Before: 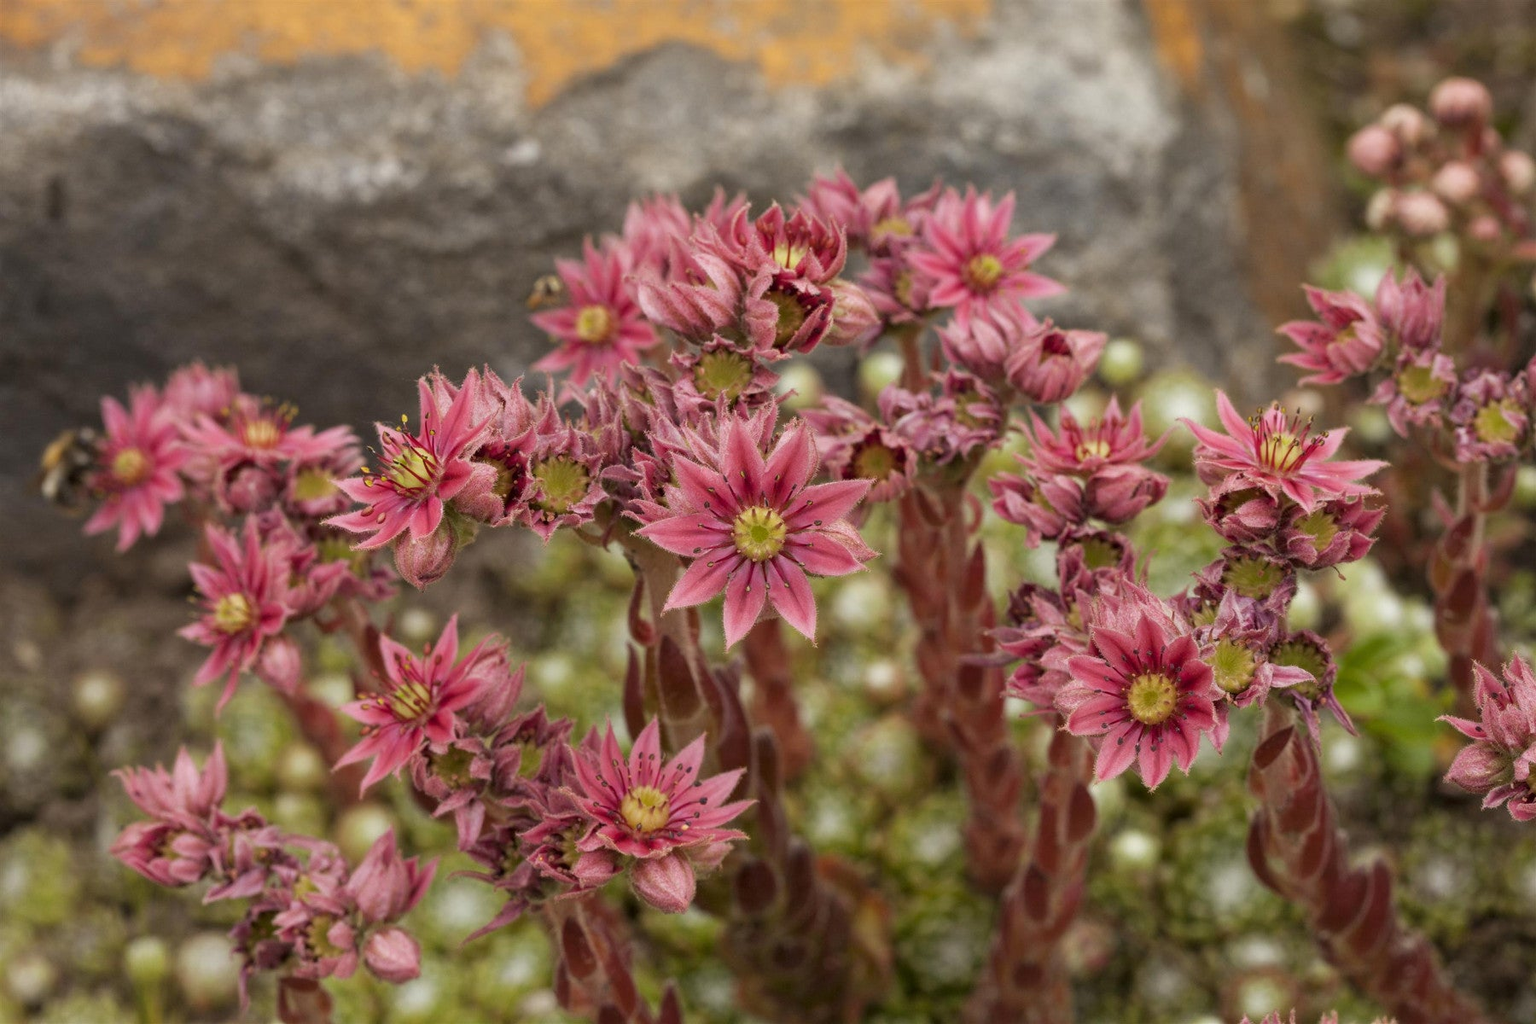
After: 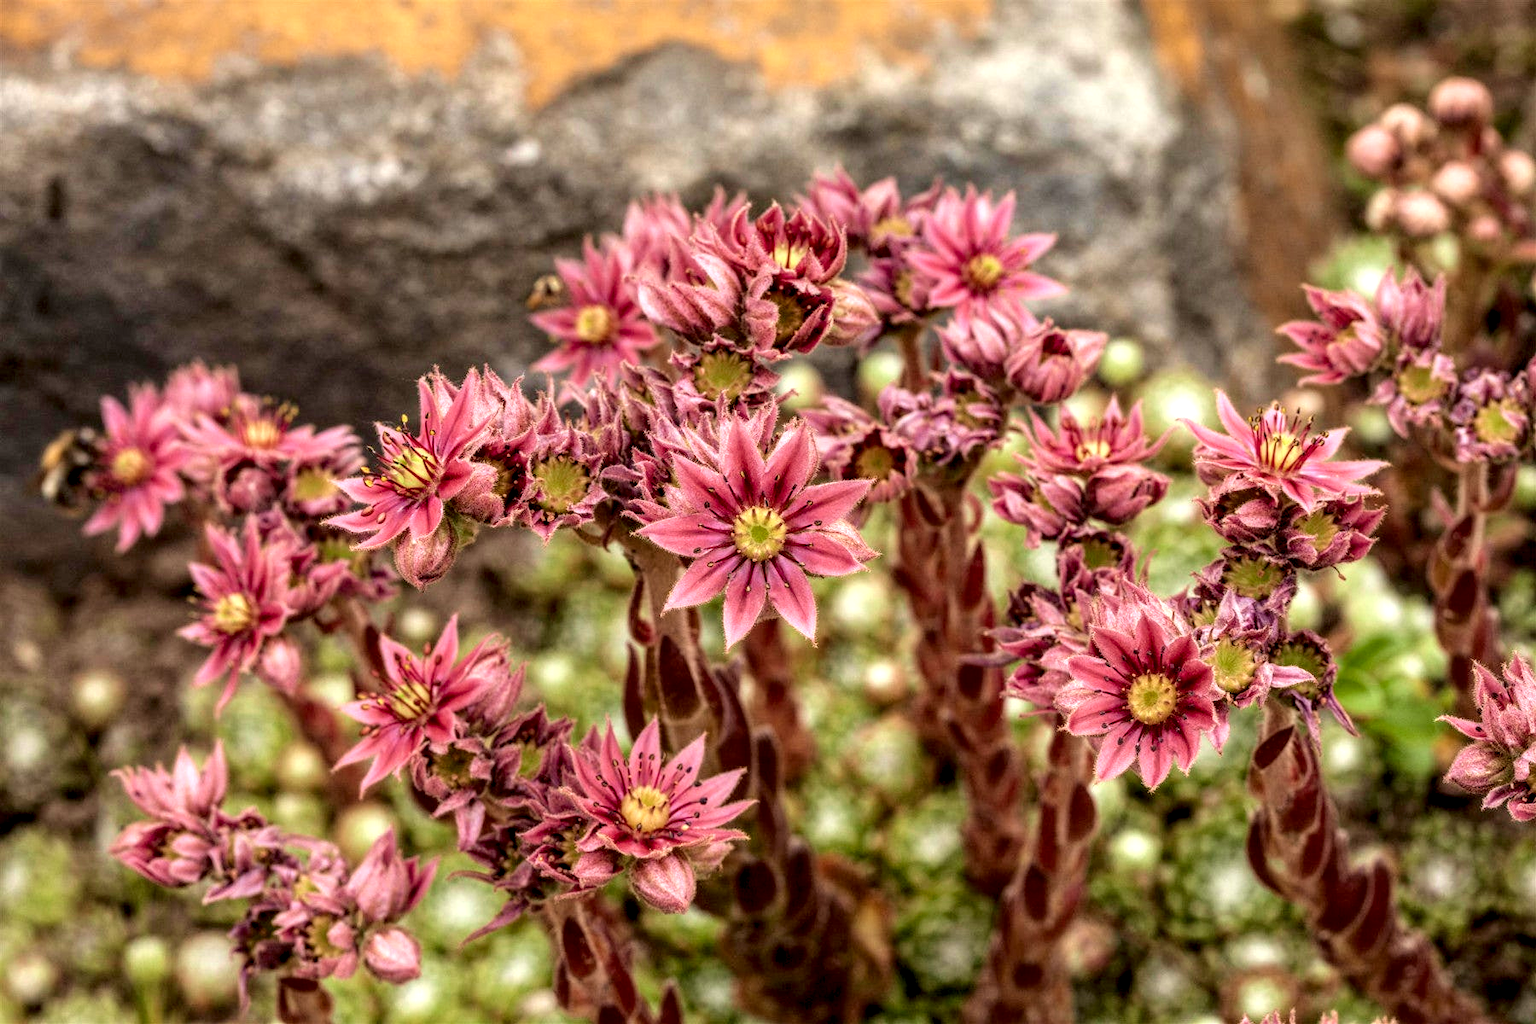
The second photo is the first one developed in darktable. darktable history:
tone curve: curves: ch0 [(0, 0) (0.091, 0.077) (0.389, 0.458) (0.745, 0.82) (0.844, 0.908) (0.909, 0.942) (1, 0.973)]; ch1 [(0, 0) (0.437, 0.404) (0.5, 0.5) (0.529, 0.556) (0.58, 0.603) (0.616, 0.649) (1, 1)]; ch2 [(0, 0) (0.442, 0.415) (0.5, 0.5) (0.535, 0.557) (0.585, 0.62) (1, 1)], color space Lab, independent channels, preserve colors none
local contrast: highlights 3%, shadows 5%, detail 182%
